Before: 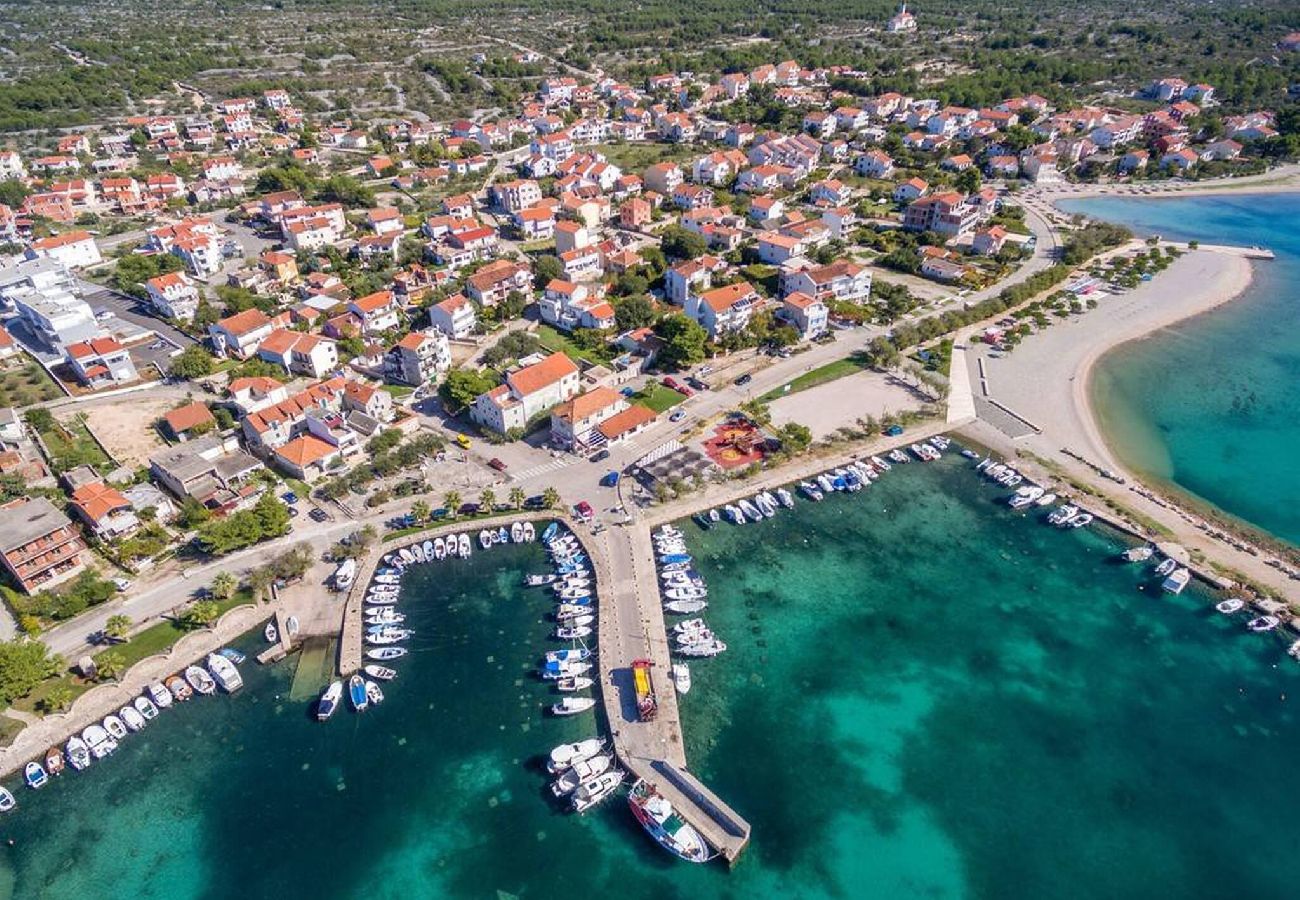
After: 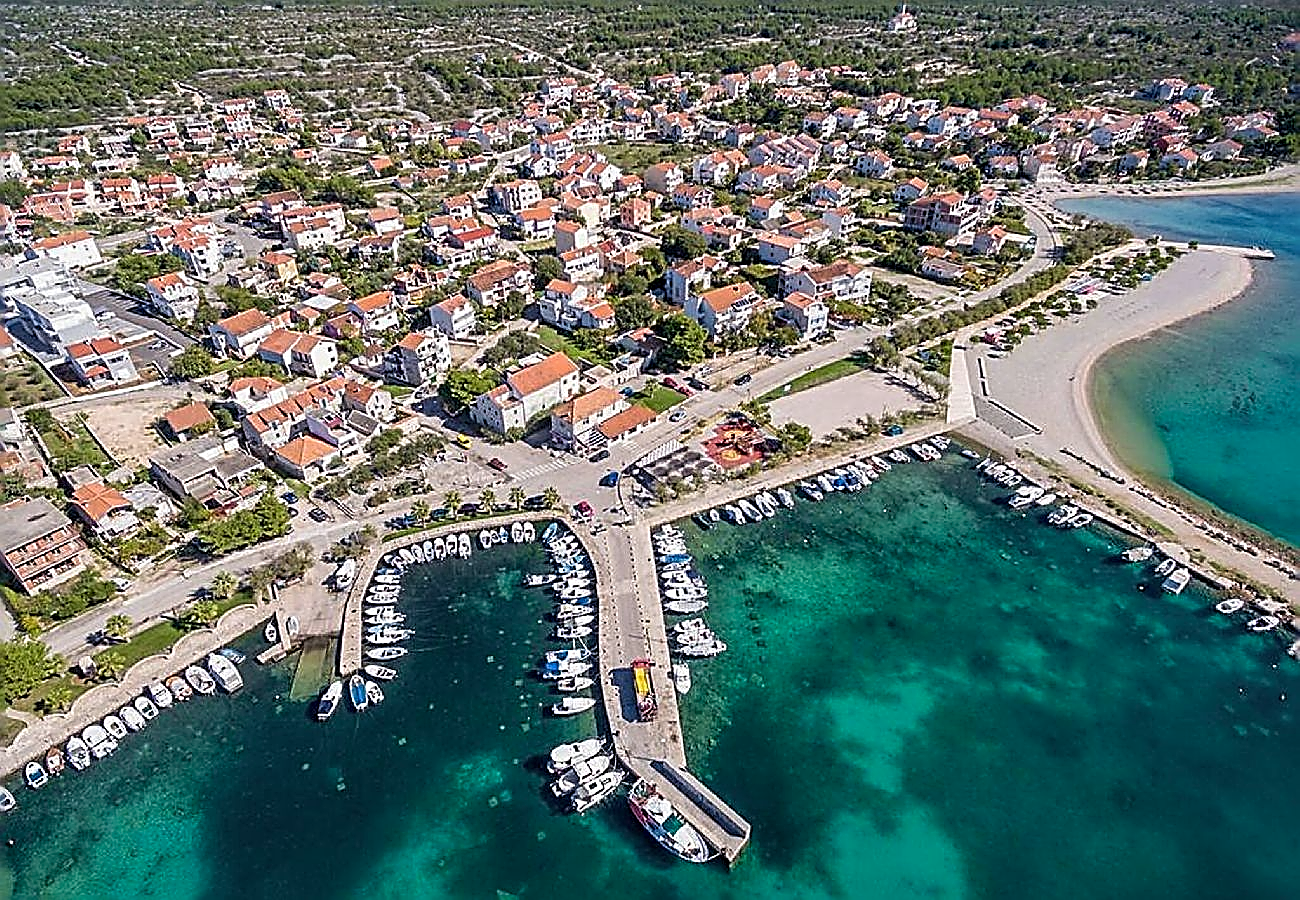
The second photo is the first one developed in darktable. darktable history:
exposure: black level correction 0.001, exposure -0.123 EV, compensate highlight preservation false
sharpen: amount 1.989
color zones: curves: ch0 [(0, 0.363) (0.128, 0.373) (0.25, 0.5) (0.402, 0.407) (0.521, 0.525) (0.63, 0.559) (0.729, 0.662) (0.867, 0.471)]; ch1 [(0, 0.515) (0.136, 0.618) (0.25, 0.5) (0.378, 0) (0.516, 0) (0.622, 0.593) (0.737, 0.819) (0.87, 0.593)]; ch2 [(0, 0.529) (0.128, 0.471) (0.282, 0.451) (0.386, 0.662) (0.516, 0.525) (0.633, 0.554) (0.75, 0.62) (0.875, 0.441)], mix -122.61%
